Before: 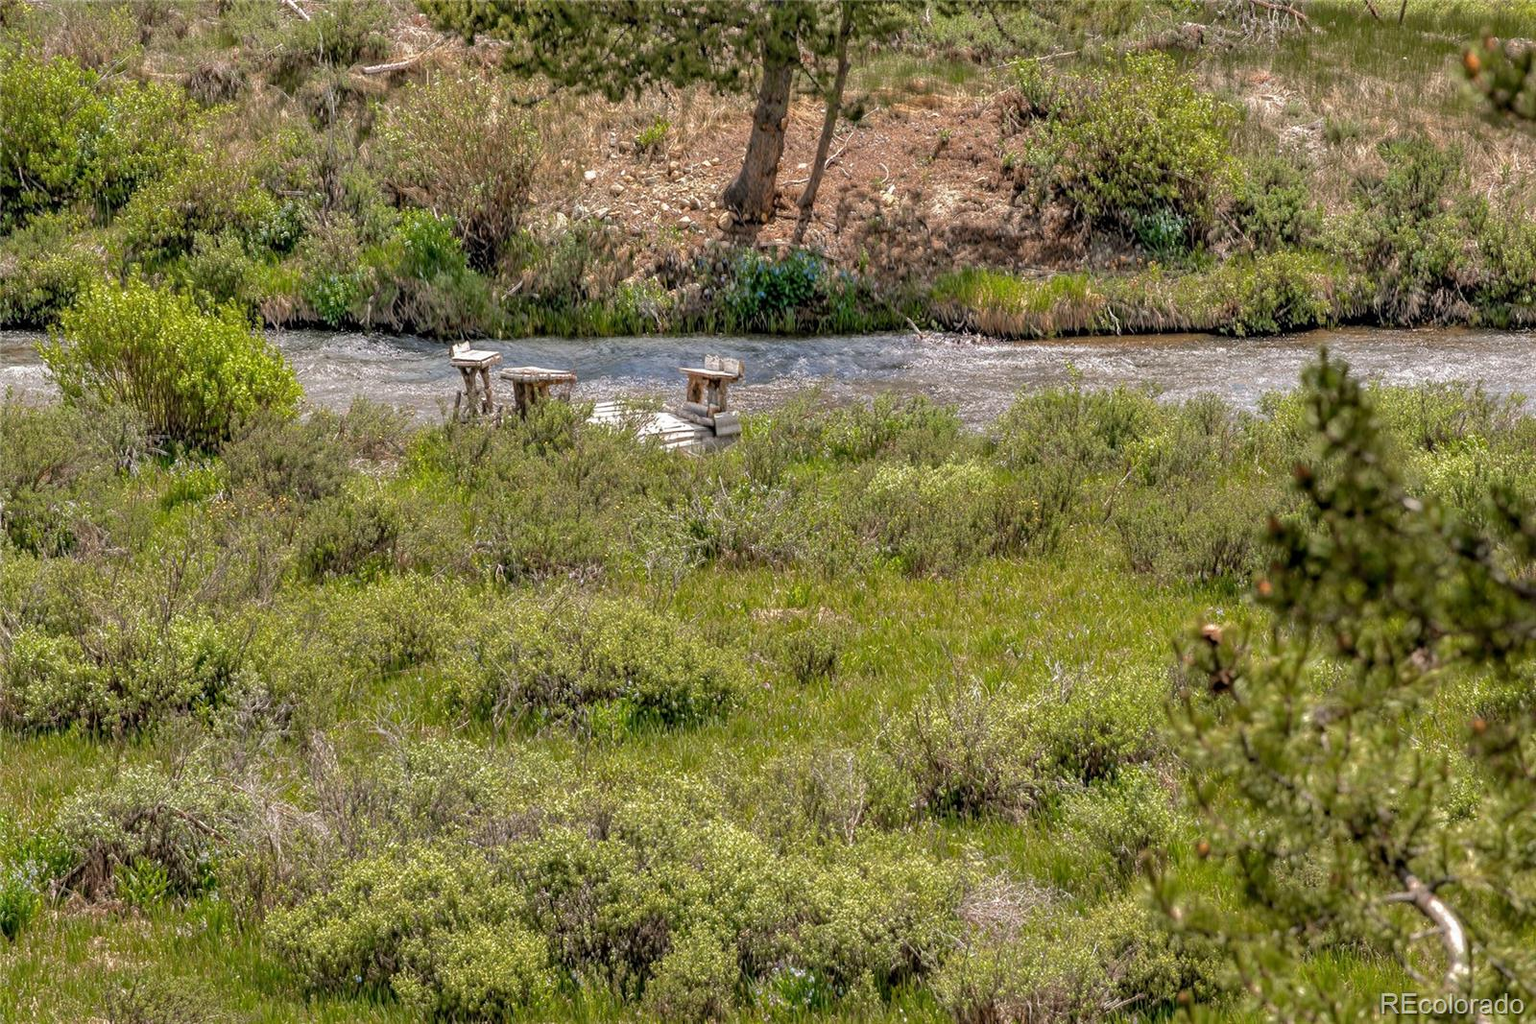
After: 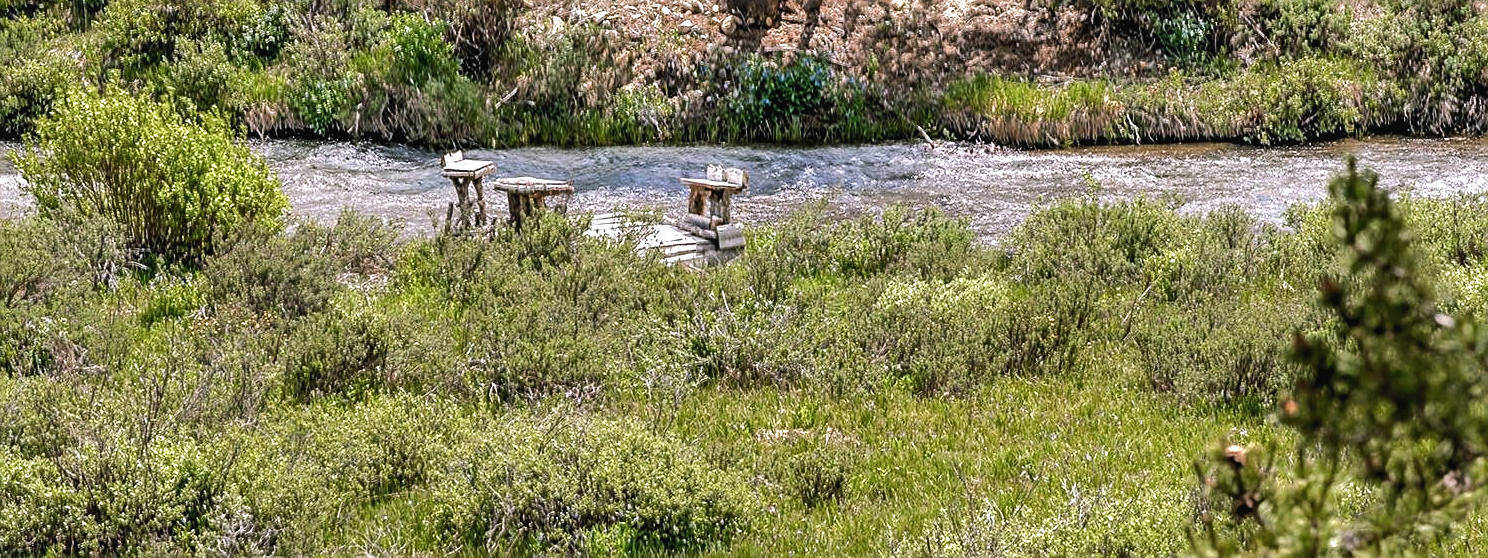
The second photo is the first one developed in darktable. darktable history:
shadows and highlights: highlights color adjustment 0%, soften with gaussian
sharpen: on, module defaults
color balance rgb: shadows lift › chroma 2%, shadows lift › hue 135.47°, highlights gain › chroma 2%, highlights gain › hue 291.01°, global offset › luminance 0.5%, perceptual saturation grading › global saturation -10.8%, perceptual saturation grading › highlights -26.83%, perceptual saturation grading › shadows 21.25%, perceptual brilliance grading › highlights 17.77%, perceptual brilliance grading › mid-tones 31.71%, perceptual brilliance grading › shadows -31.01%, global vibrance 24.91%
crop: left 1.744%, top 19.225%, right 5.069%, bottom 28.357%
exposure: compensate highlight preservation false
white balance: red 0.98, blue 1.034
